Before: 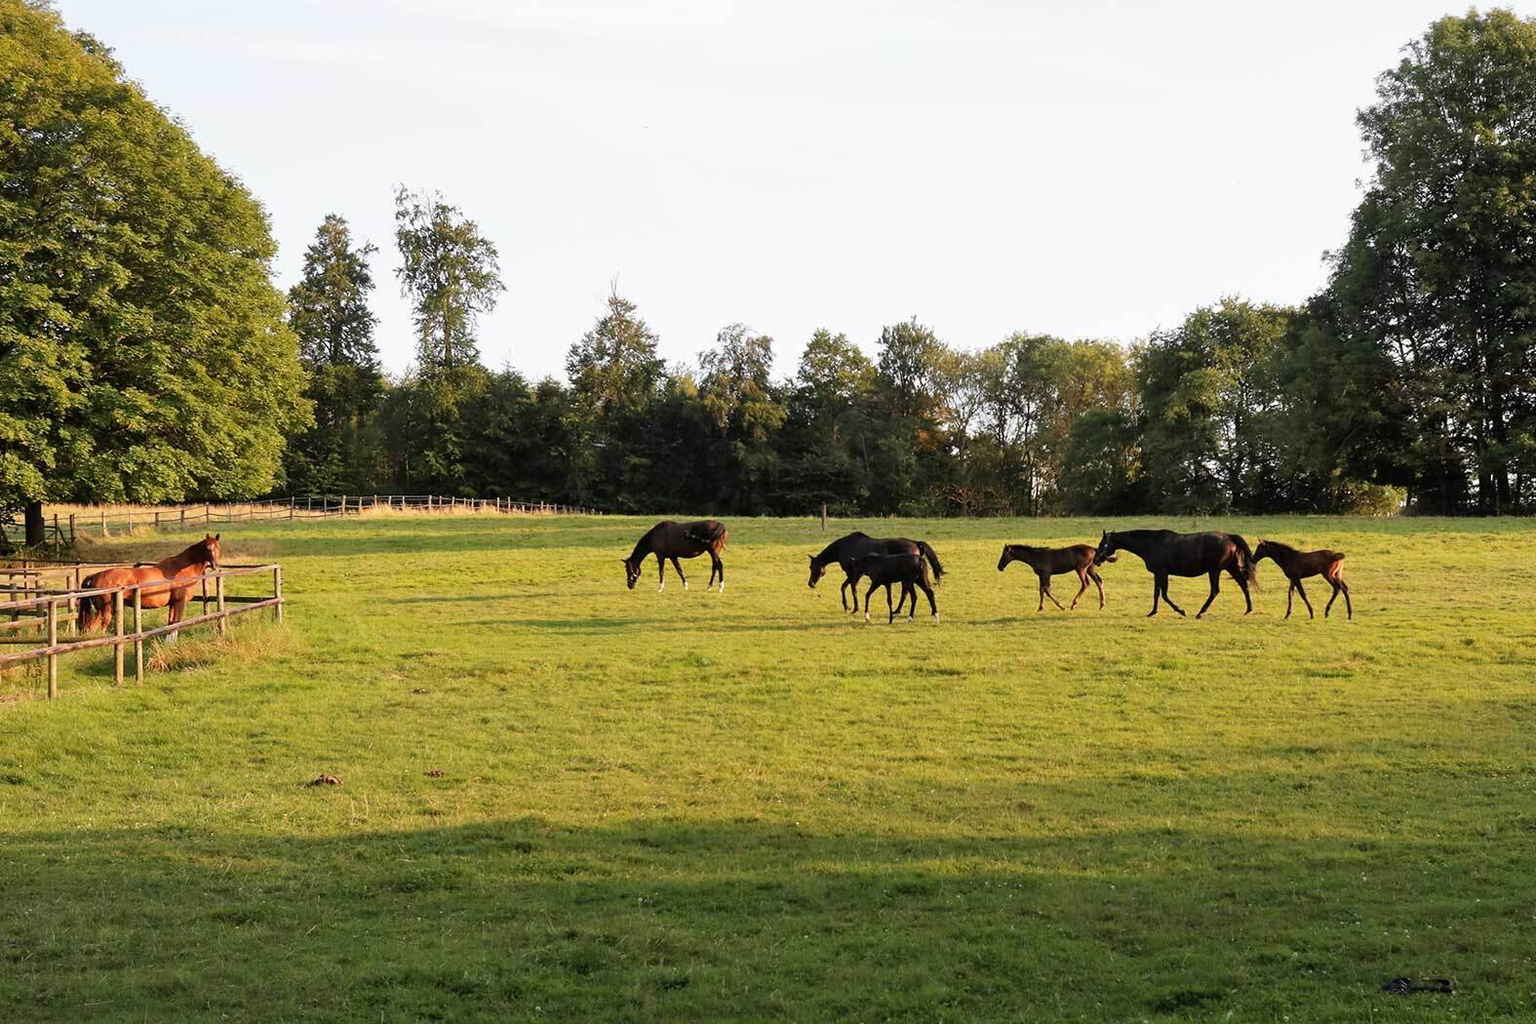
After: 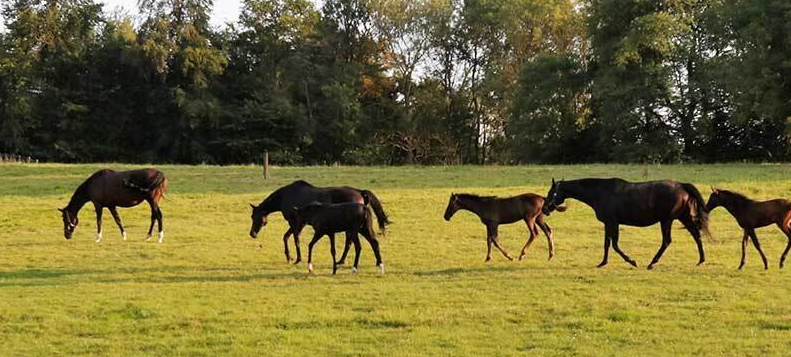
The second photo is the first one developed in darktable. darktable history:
crop: left 36.784%, top 34.792%, right 12.984%, bottom 31.187%
